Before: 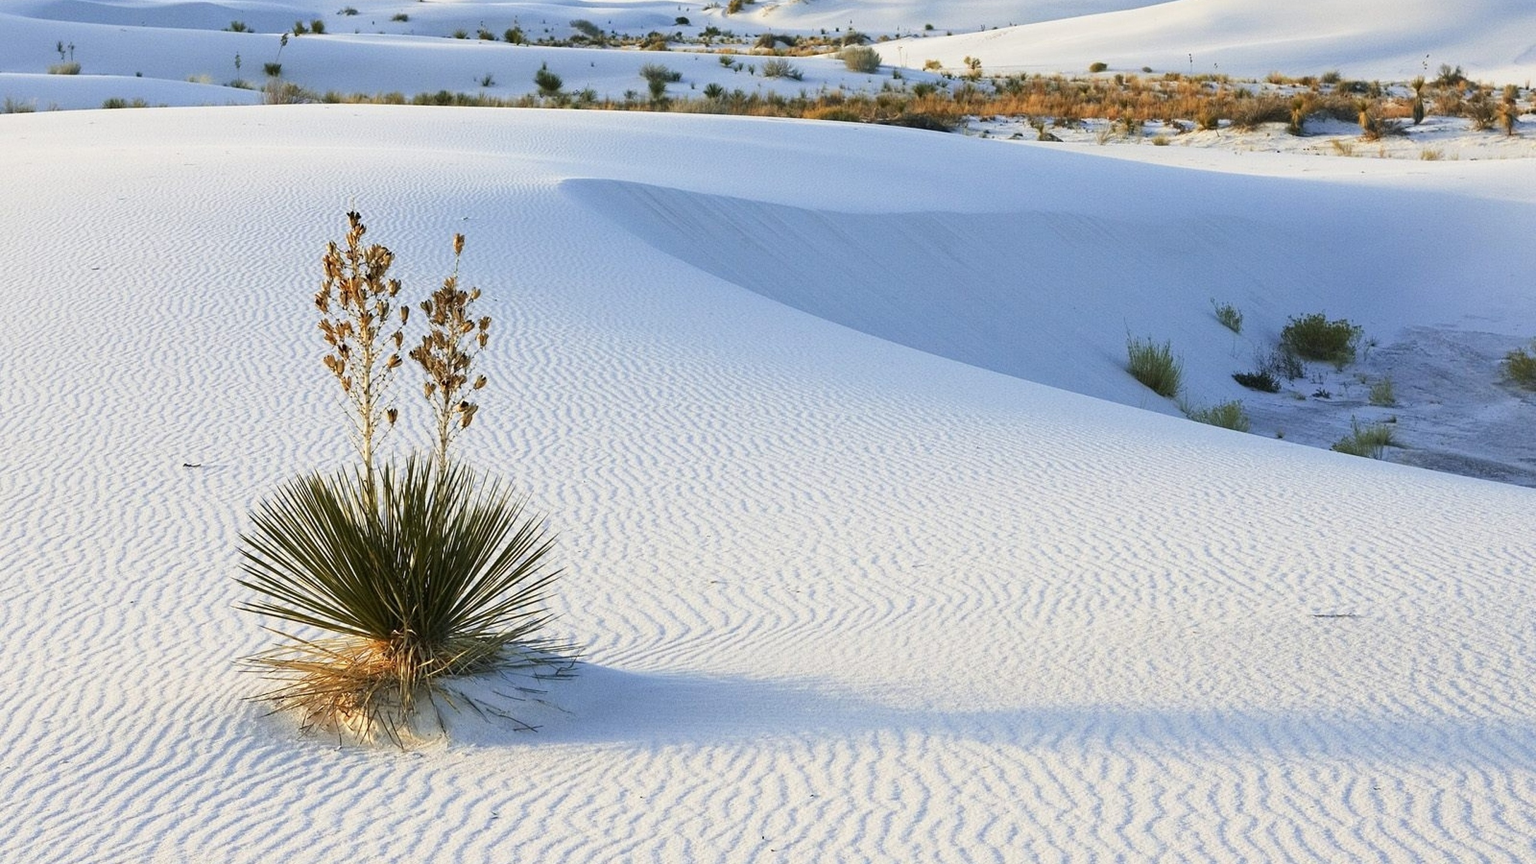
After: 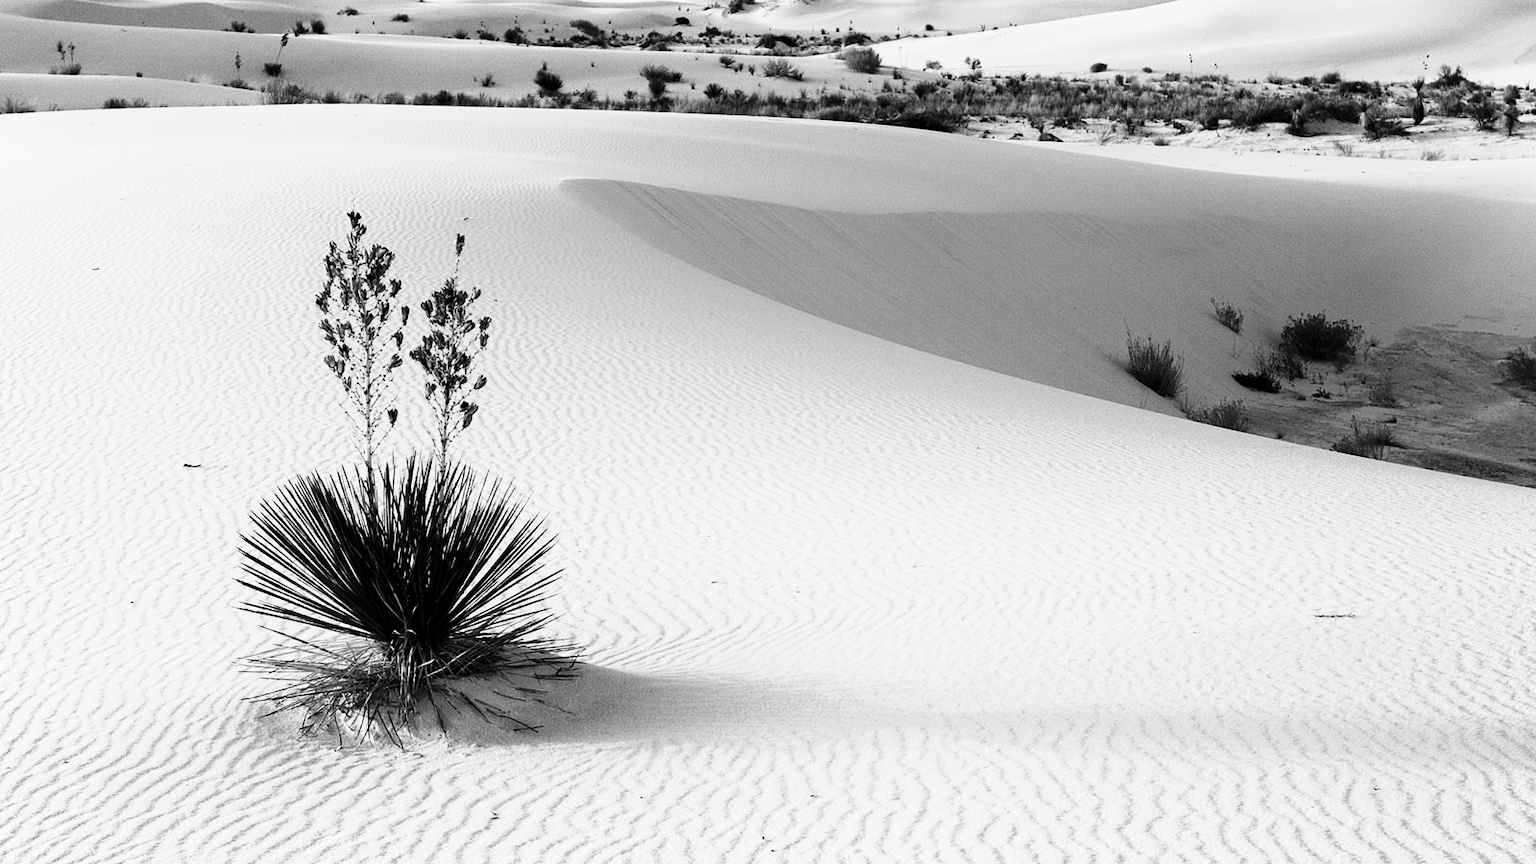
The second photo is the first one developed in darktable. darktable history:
contrast brightness saturation: contrast 0.2, brightness -0.11, saturation 0.1
shadows and highlights: shadows -62.32, white point adjustment -5.22, highlights 61.59
monochrome: on, module defaults
exposure: black level correction 0.01, exposure 0.014 EV, compensate highlight preservation false
